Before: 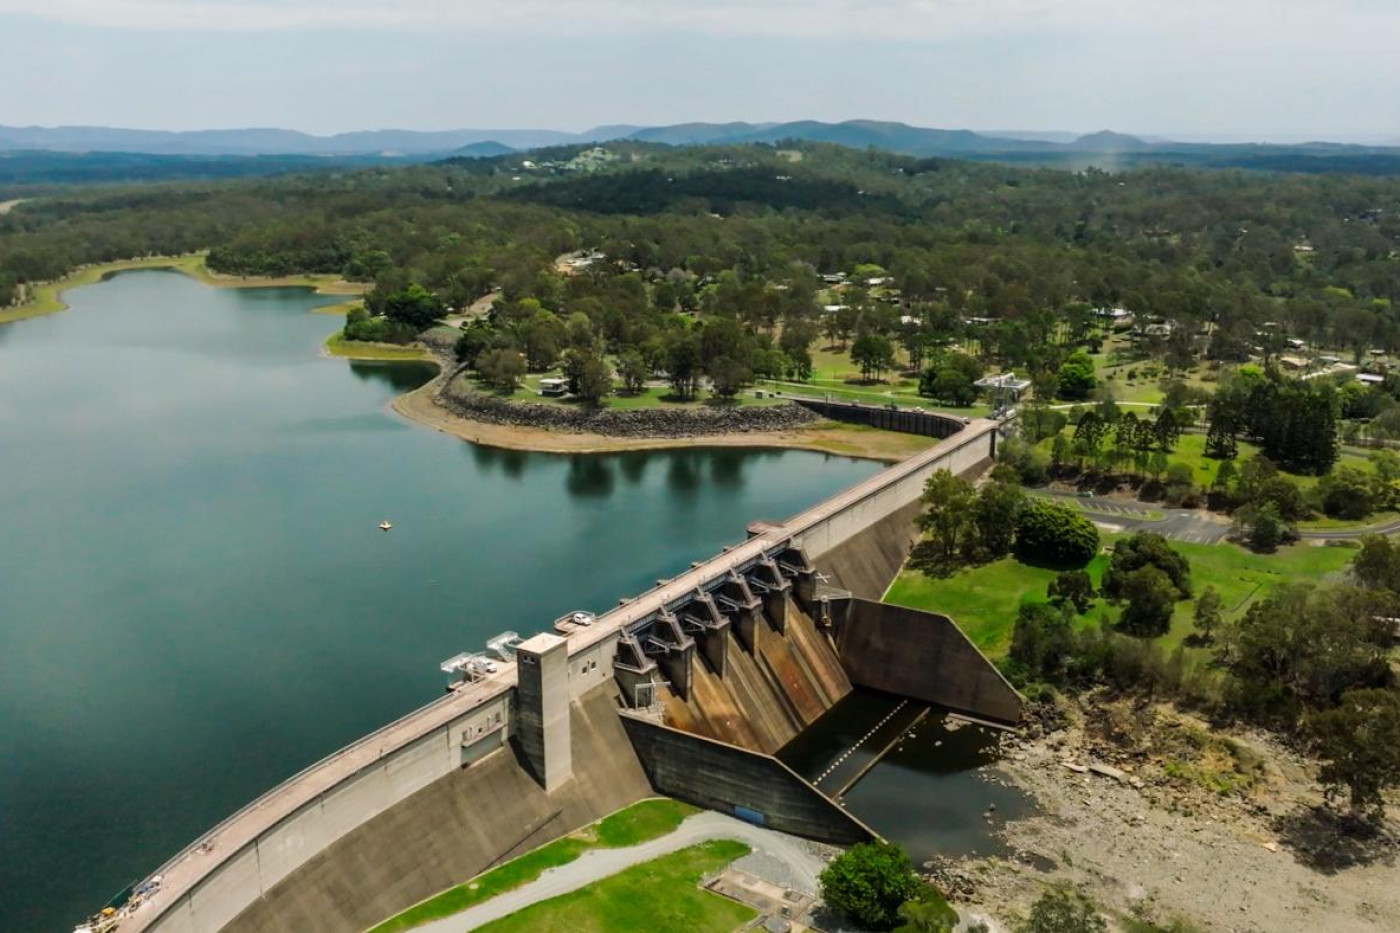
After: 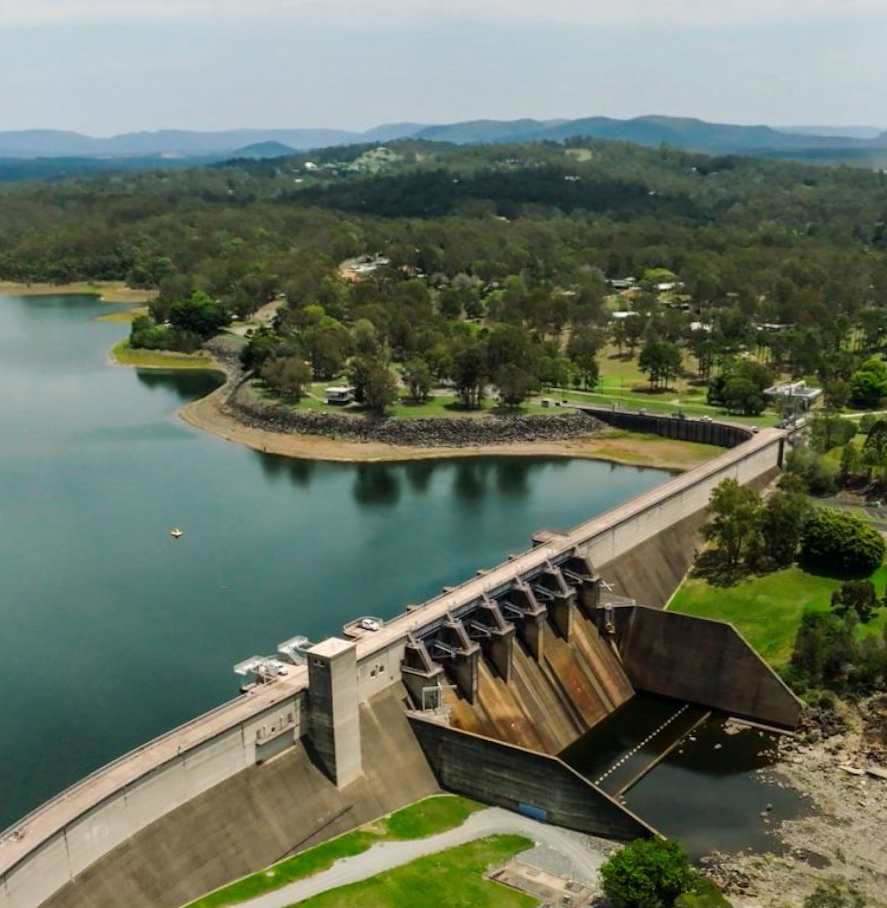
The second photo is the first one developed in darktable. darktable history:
rotate and perspective: rotation 0.074°, lens shift (vertical) 0.096, lens shift (horizontal) -0.041, crop left 0.043, crop right 0.952, crop top 0.024, crop bottom 0.979
crop and rotate: left 12.648%, right 20.685%
